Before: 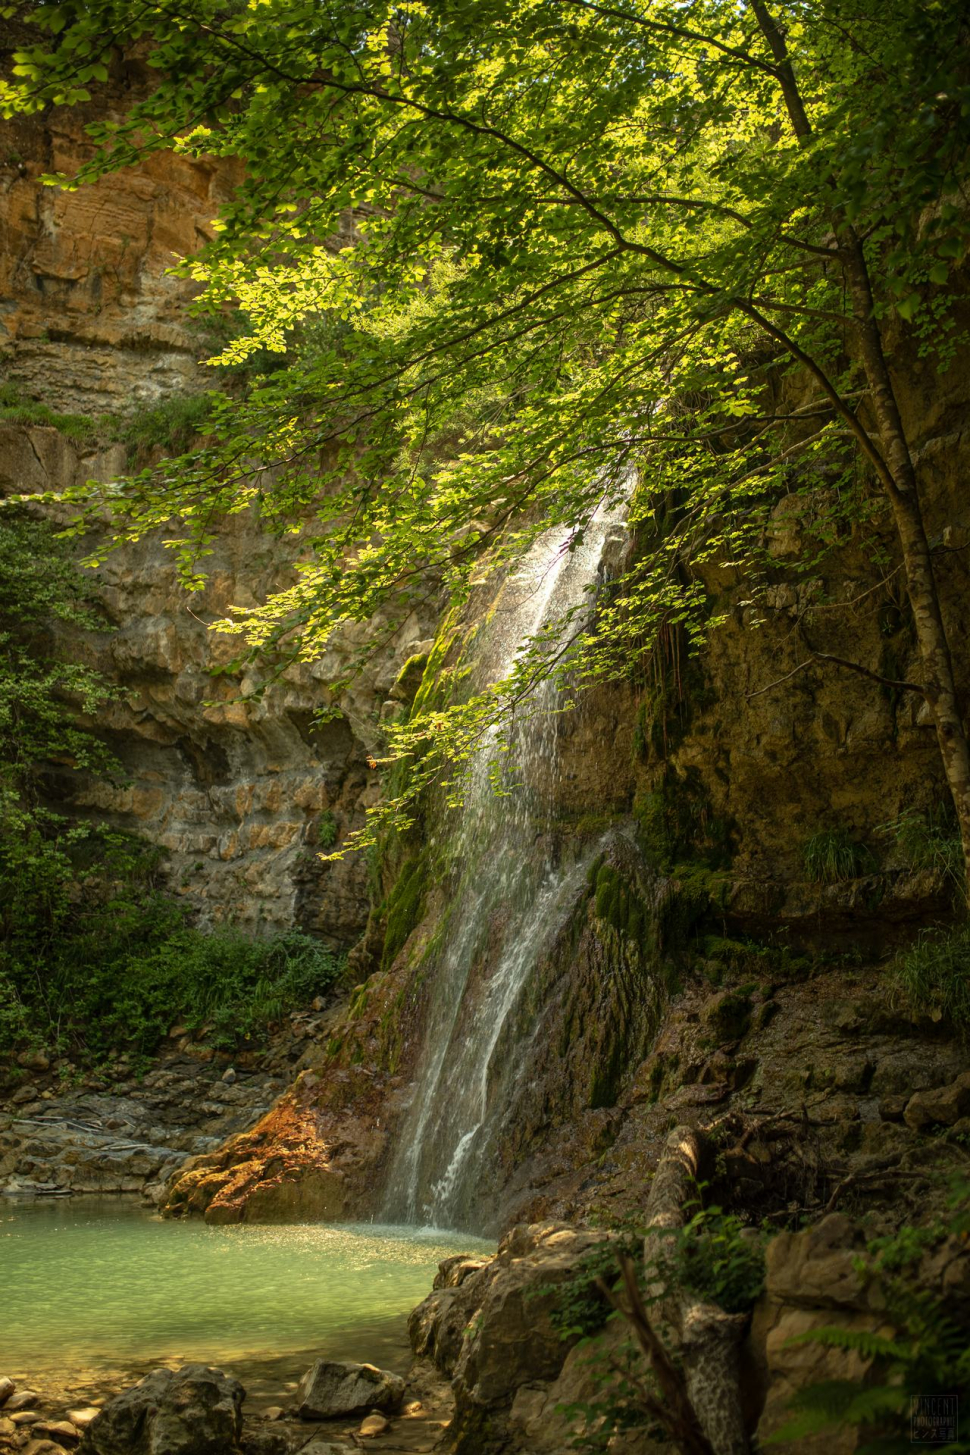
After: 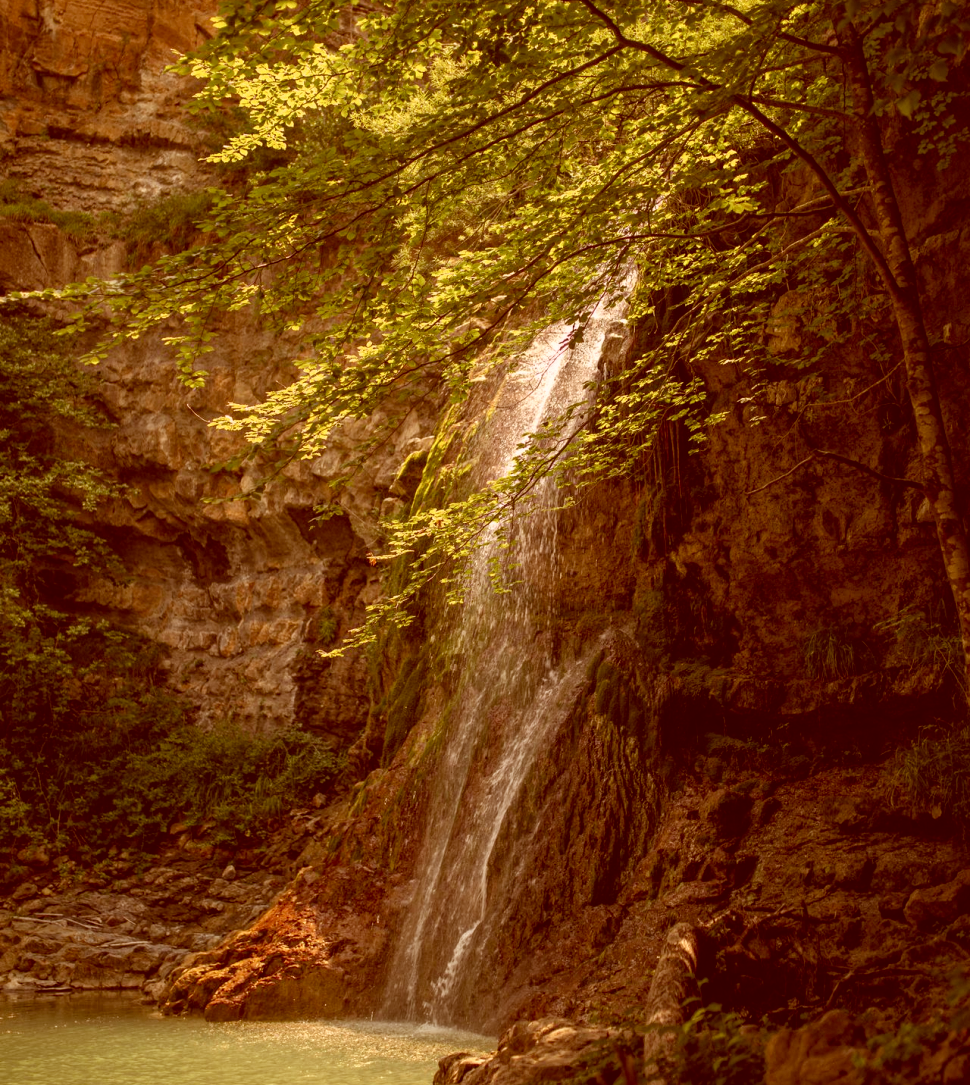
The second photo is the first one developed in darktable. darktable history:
tone equalizer: mask exposure compensation -0.507 EV
color correction: highlights a* 9.28, highlights b* 8.5, shadows a* 39.47, shadows b* 39.86, saturation 0.804
crop: top 13.954%, bottom 11.417%
